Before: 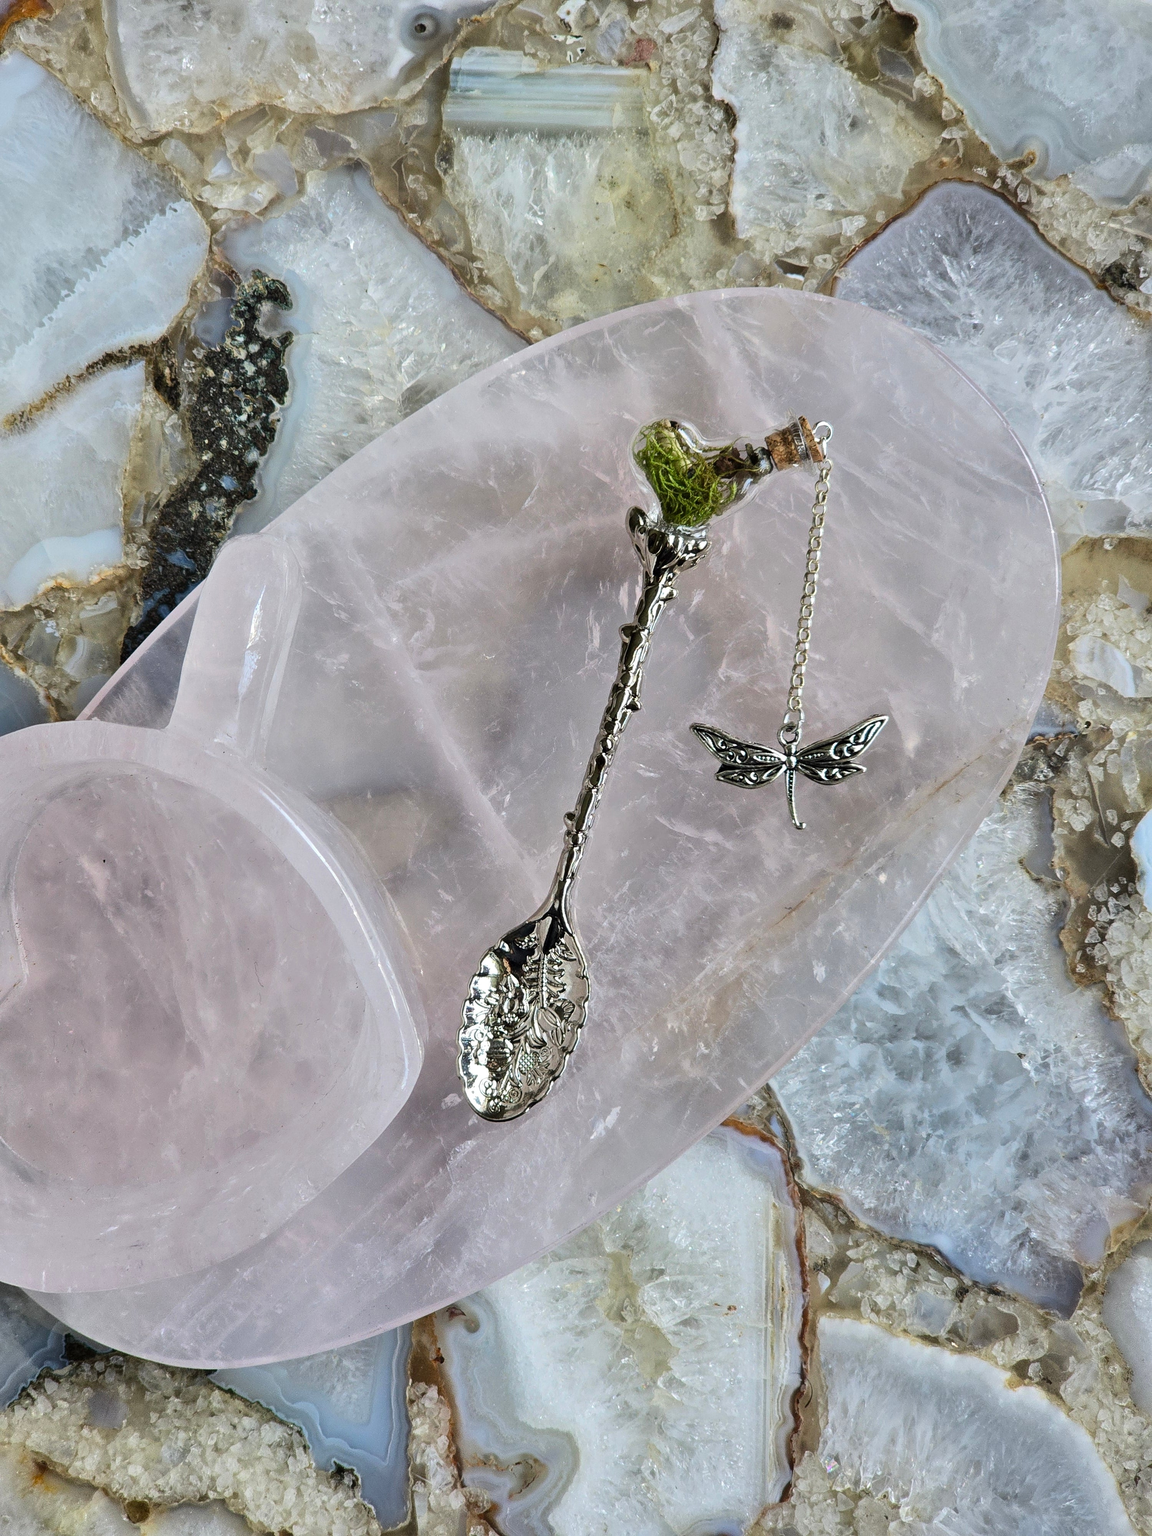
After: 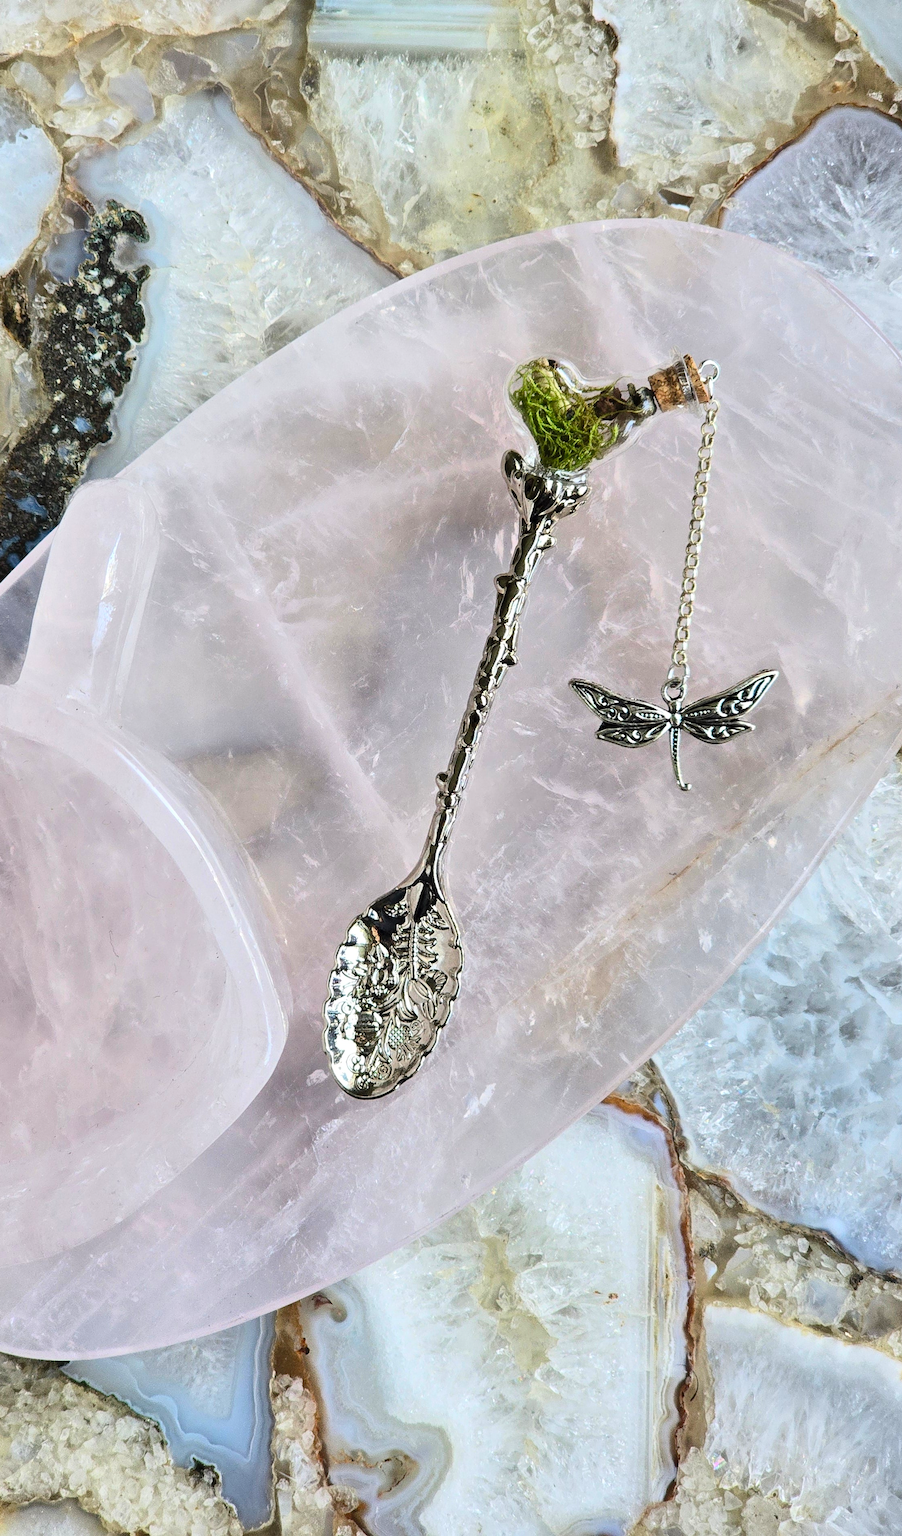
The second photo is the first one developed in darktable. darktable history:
contrast brightness saturation: contrast 0.2, brightness 0.16, saturation 0.22
crop and rotate: left 13.15%, top 5.251%, right 12.609%
